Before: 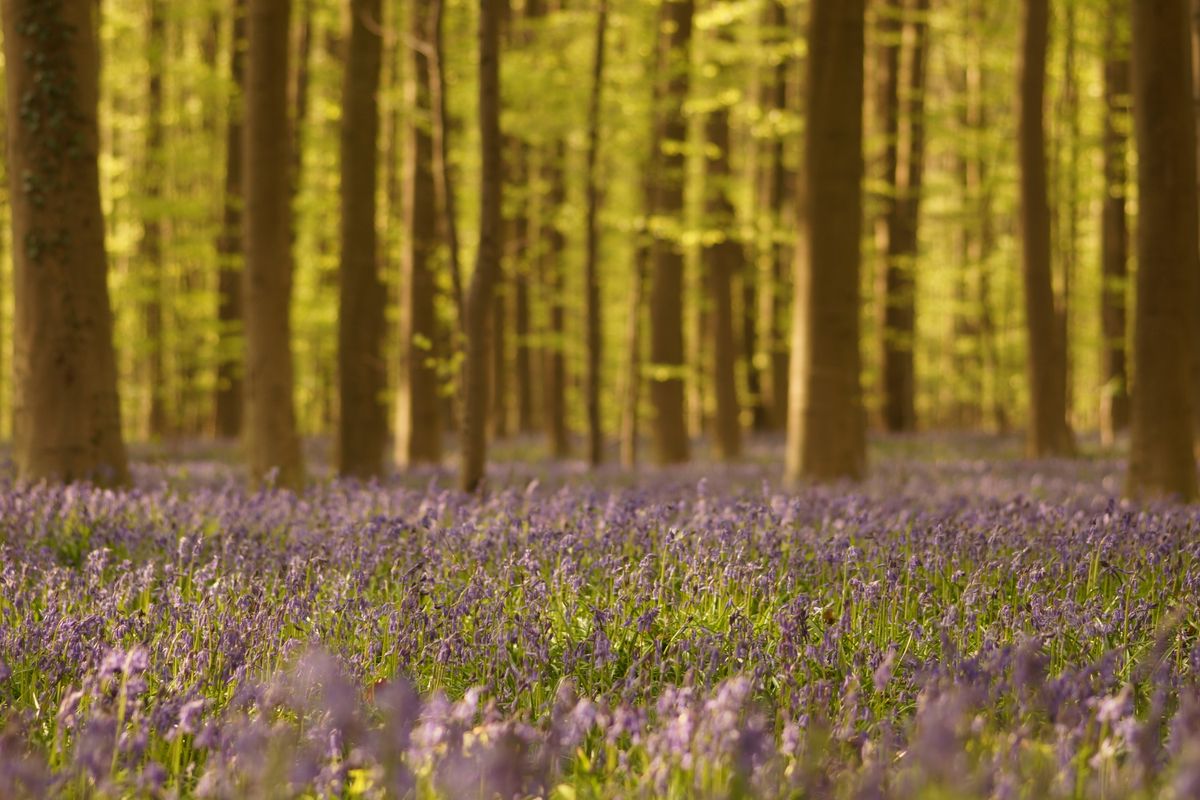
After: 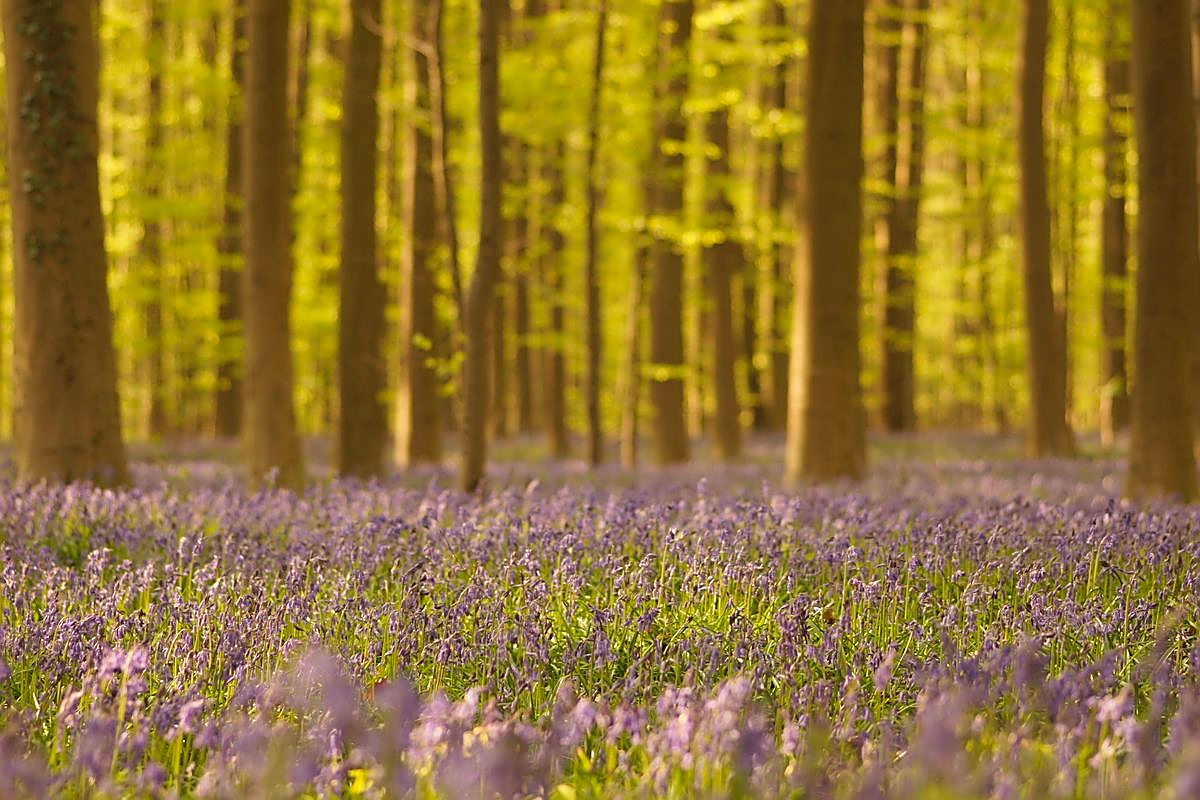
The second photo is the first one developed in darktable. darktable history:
sharpen: radius 1.4, amount 1.25, threshold 0.7
contrast brightness saturation: brightness 0.09, saturation 0.19
shadows and highlights: shadows 35, highlights -35, soften with gaussian
